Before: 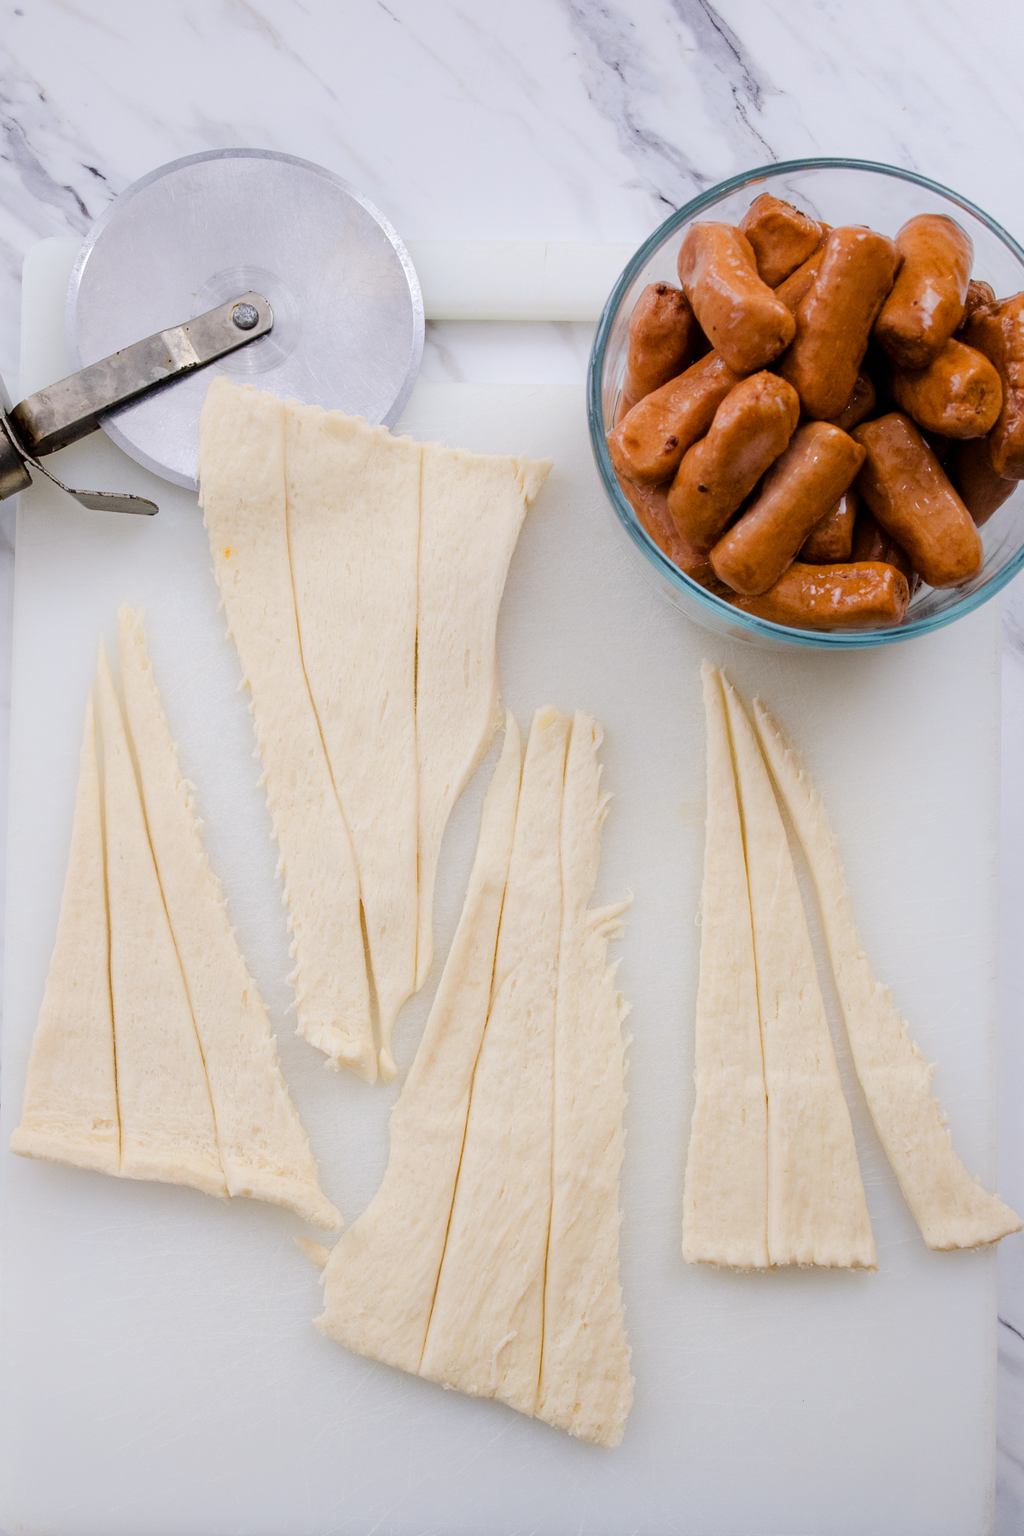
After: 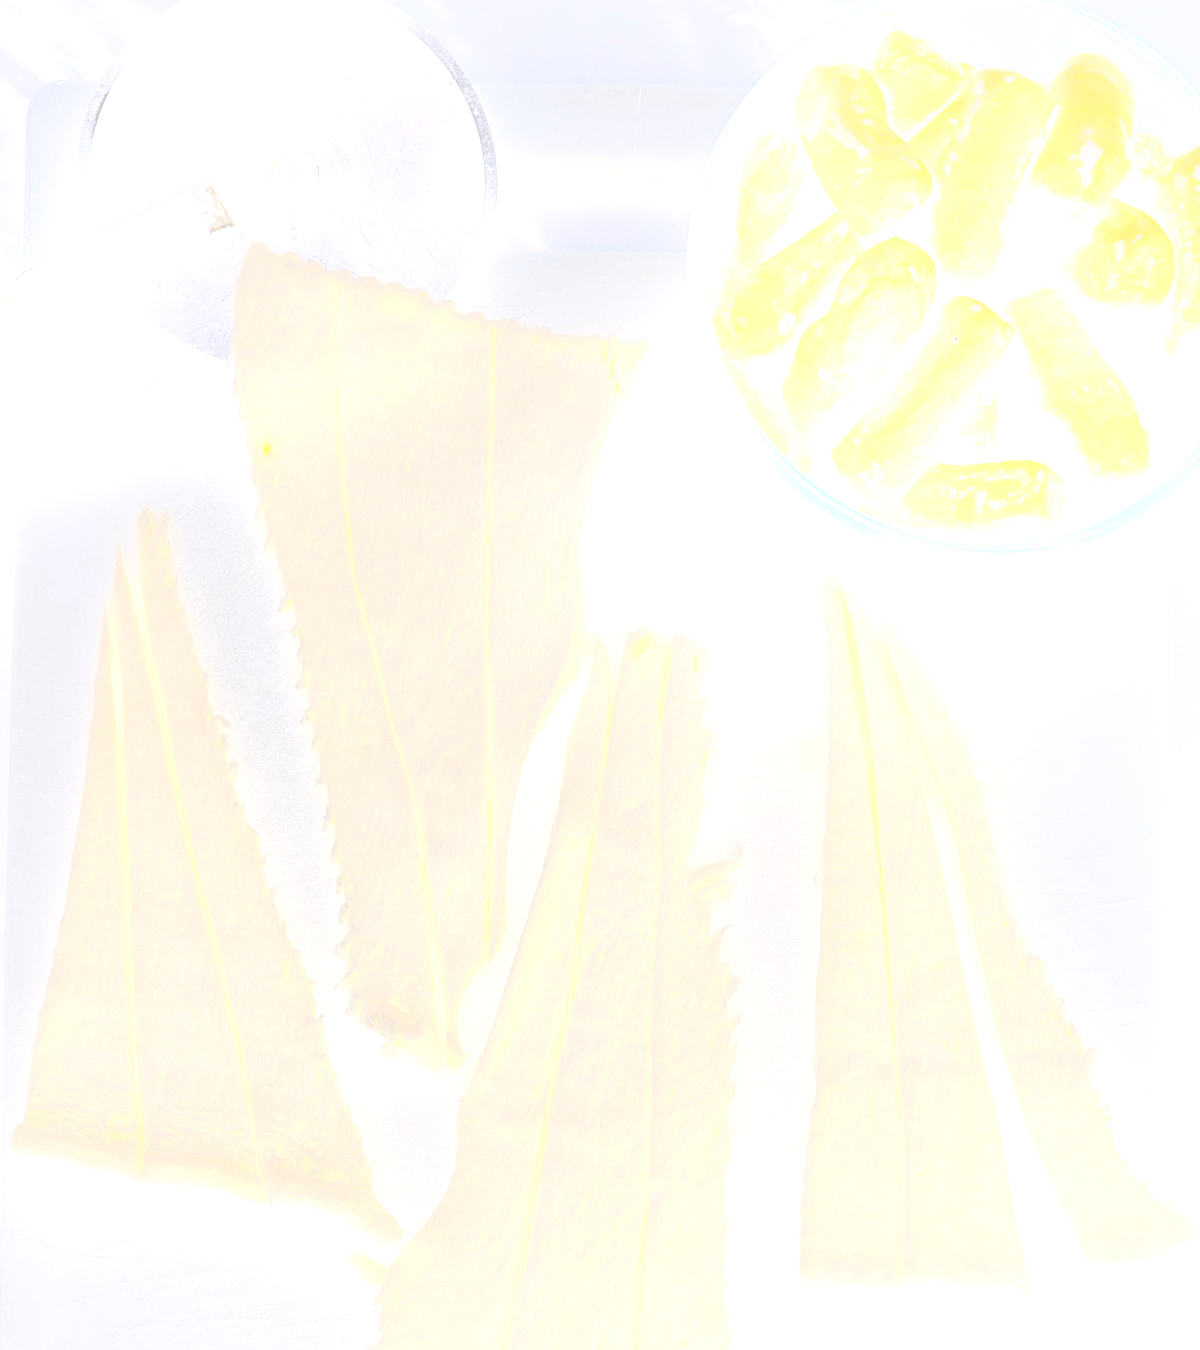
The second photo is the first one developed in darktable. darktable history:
exposure: black level correction 0, exposure 0.7 EV, compensate exposure bias true, compensate highlight preservation false
grain: on, module defaults
bloom: size 85%, threshold 5%, strength 85%
crop: top 11.038%, bottom 13.962%
sharpen: on, module defaults
